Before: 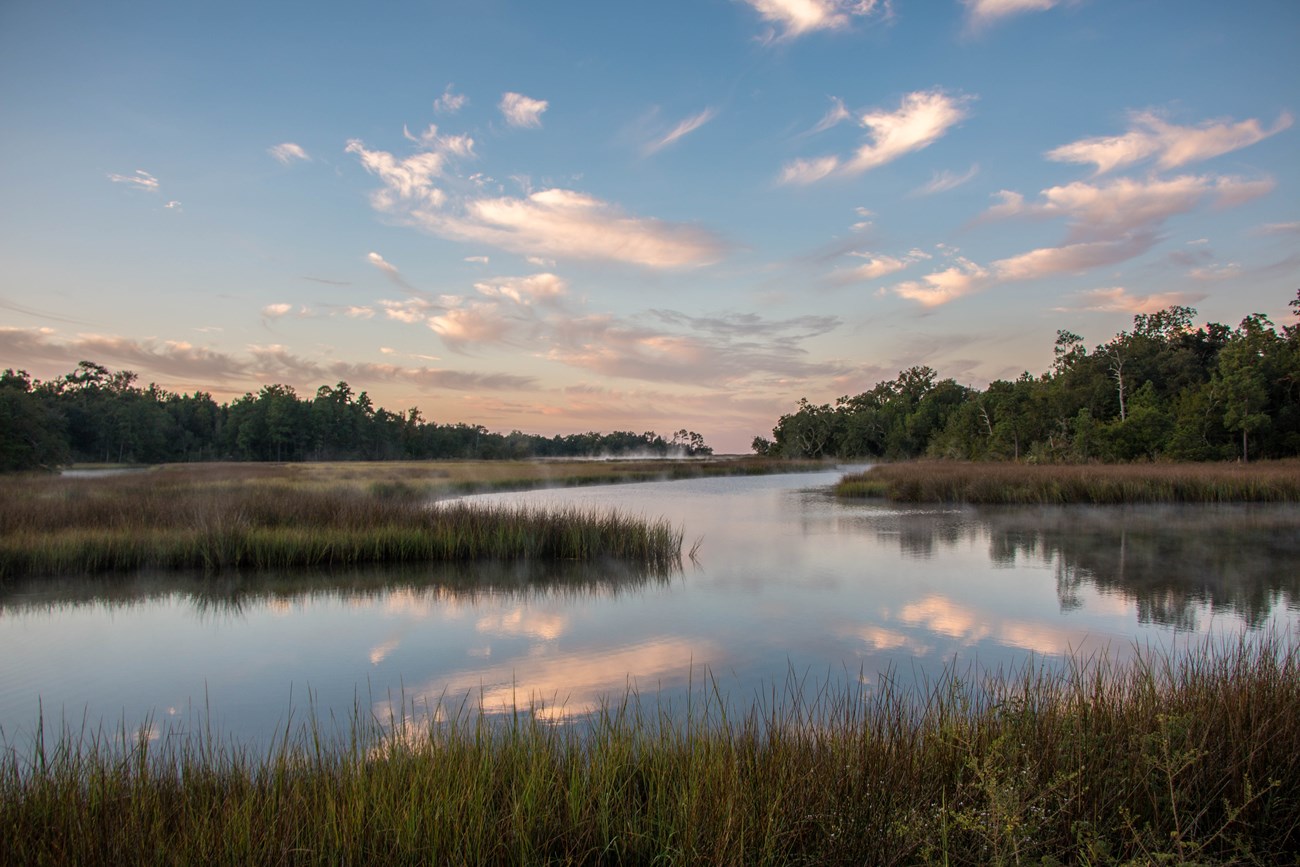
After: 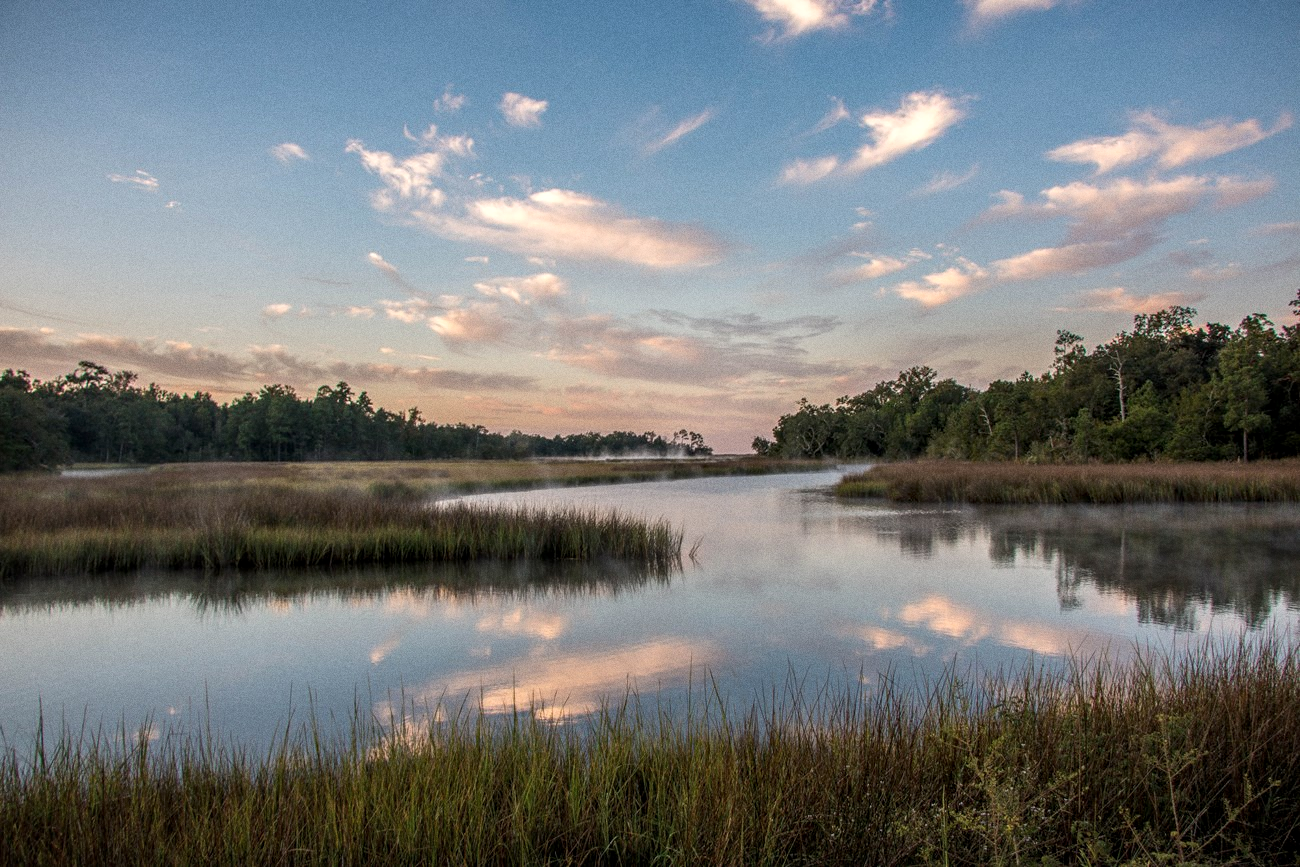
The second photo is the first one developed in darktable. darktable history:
grain: coarseness 0.47 ISO
local contrast: on, module defaults
